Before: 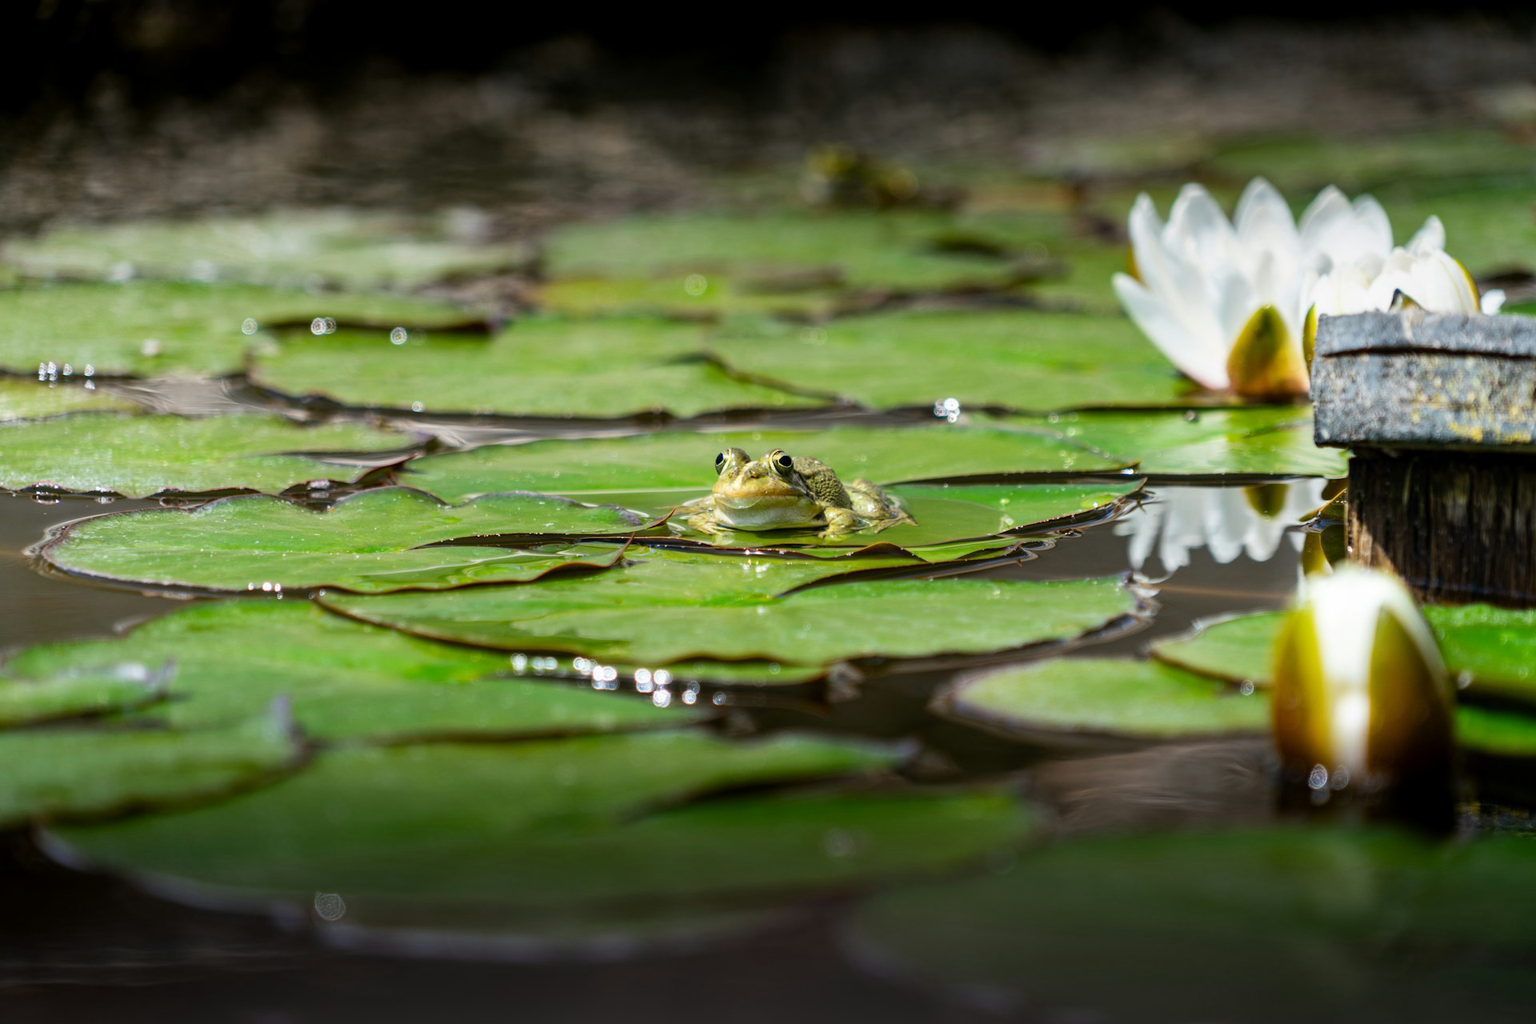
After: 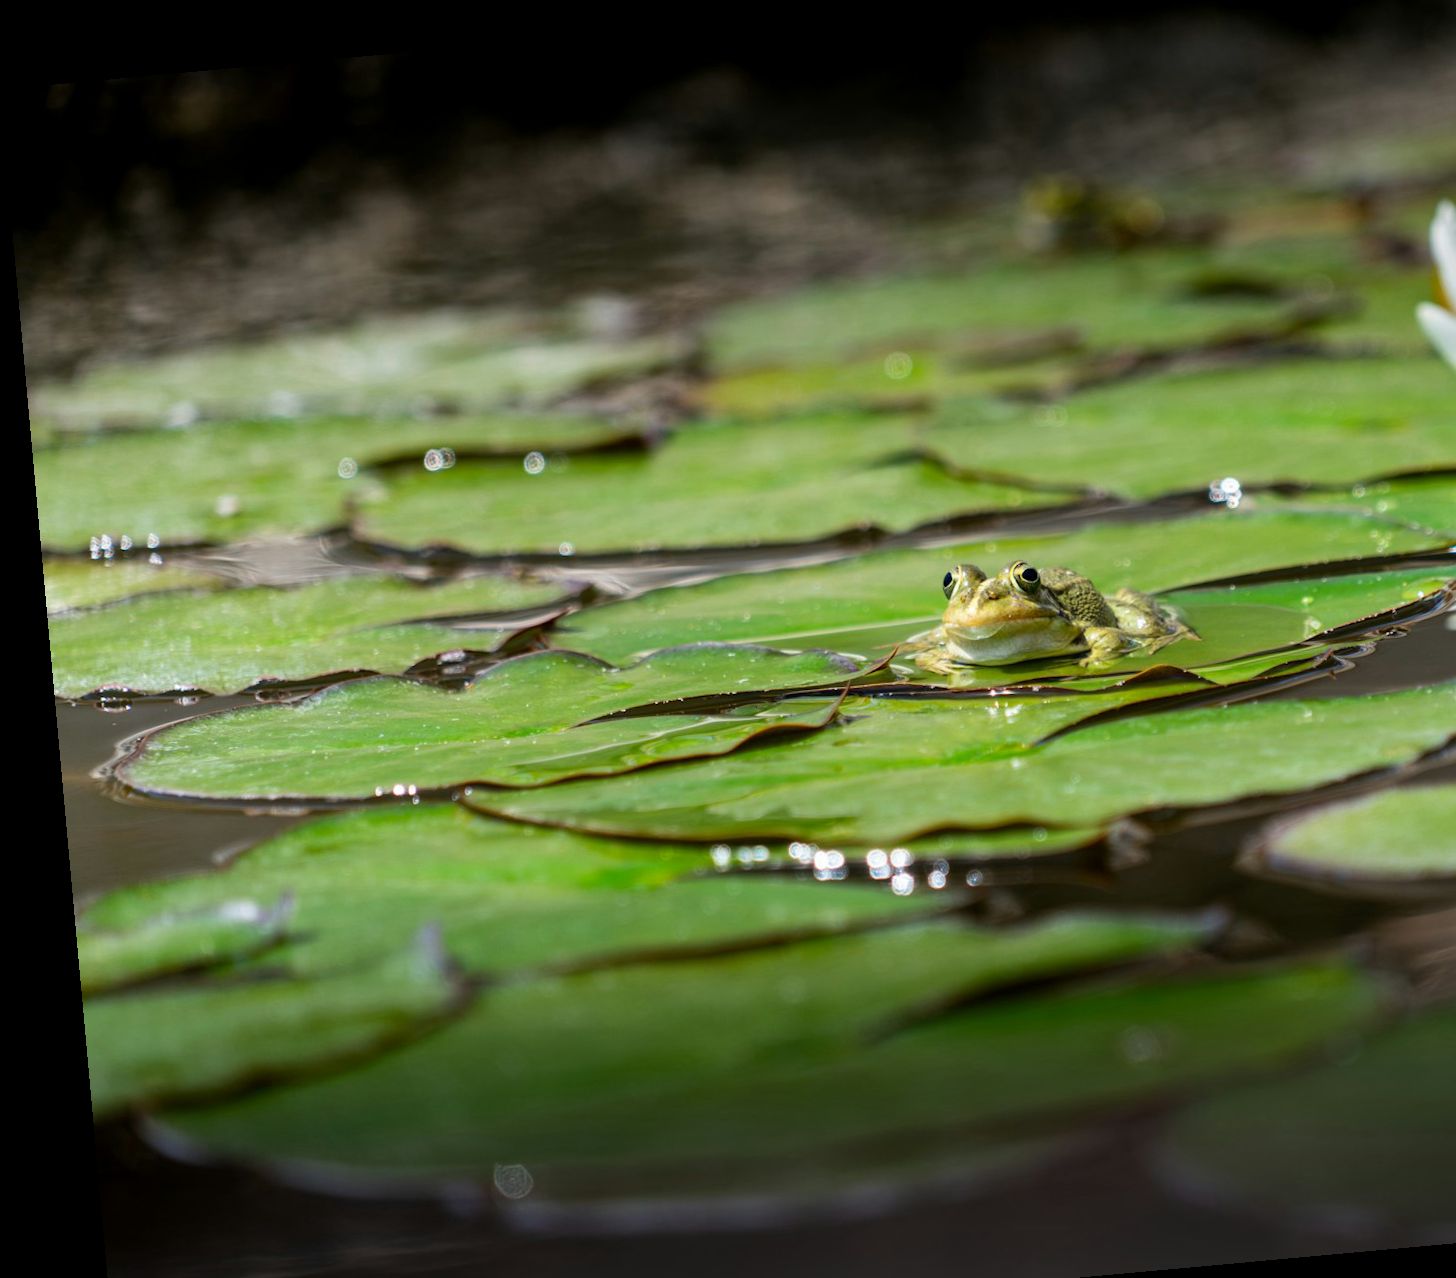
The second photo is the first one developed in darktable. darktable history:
crop: top 5.803%, right 27.864%, bottom 5.804%
rotate and perspective: rotation -5.2°, automatic cropping off
